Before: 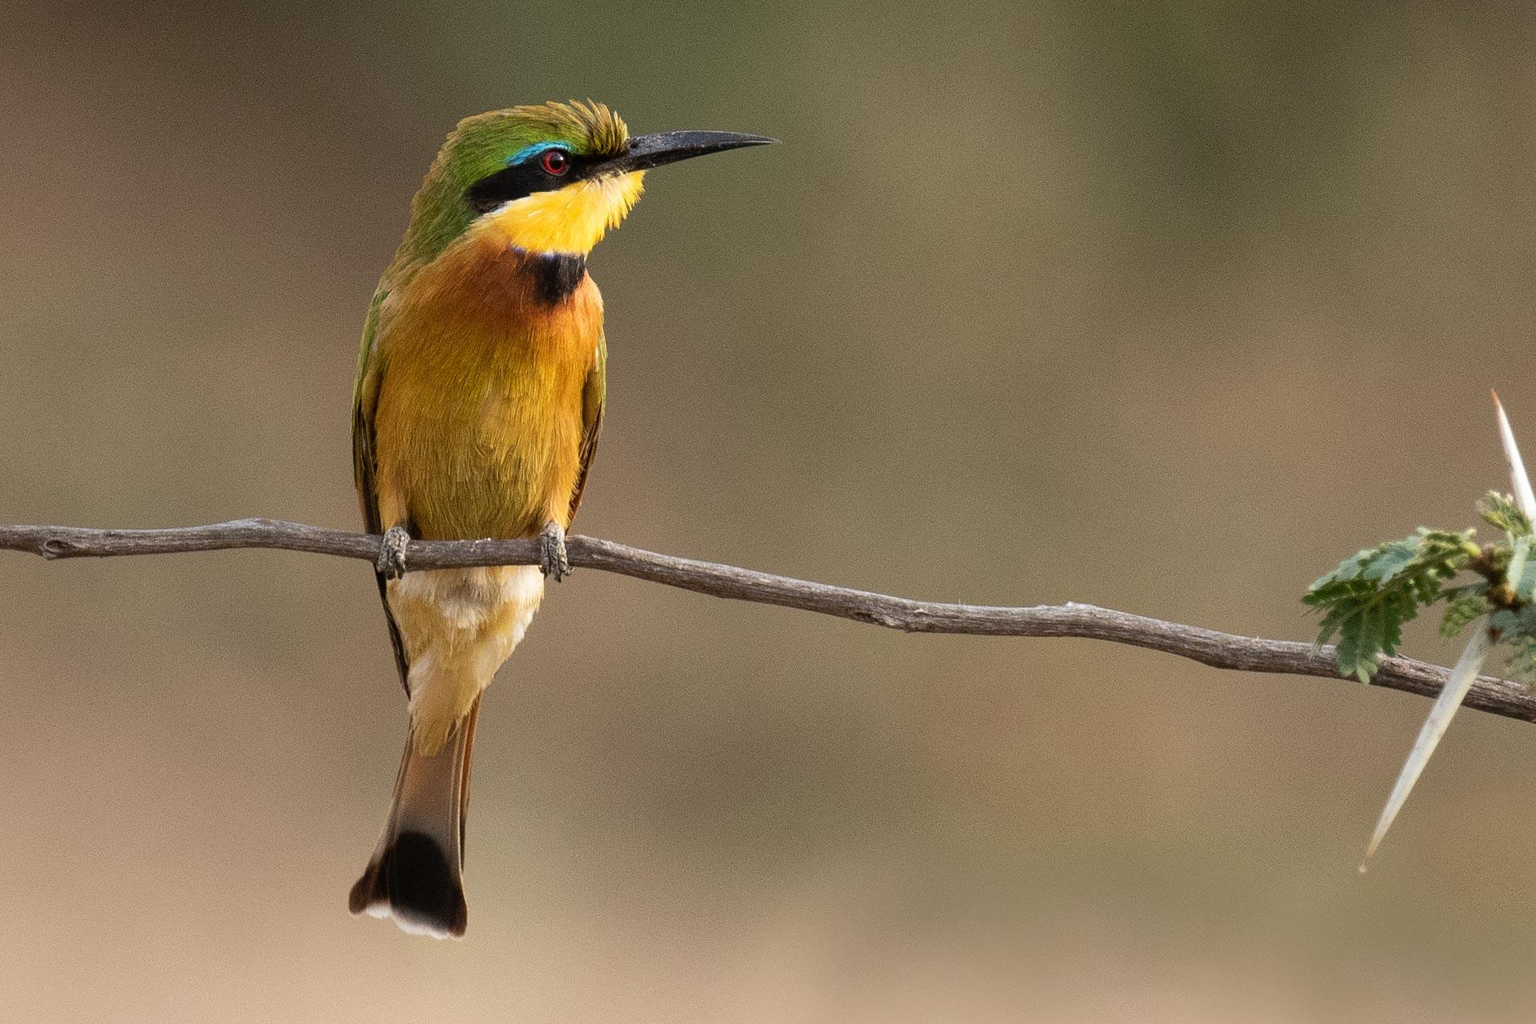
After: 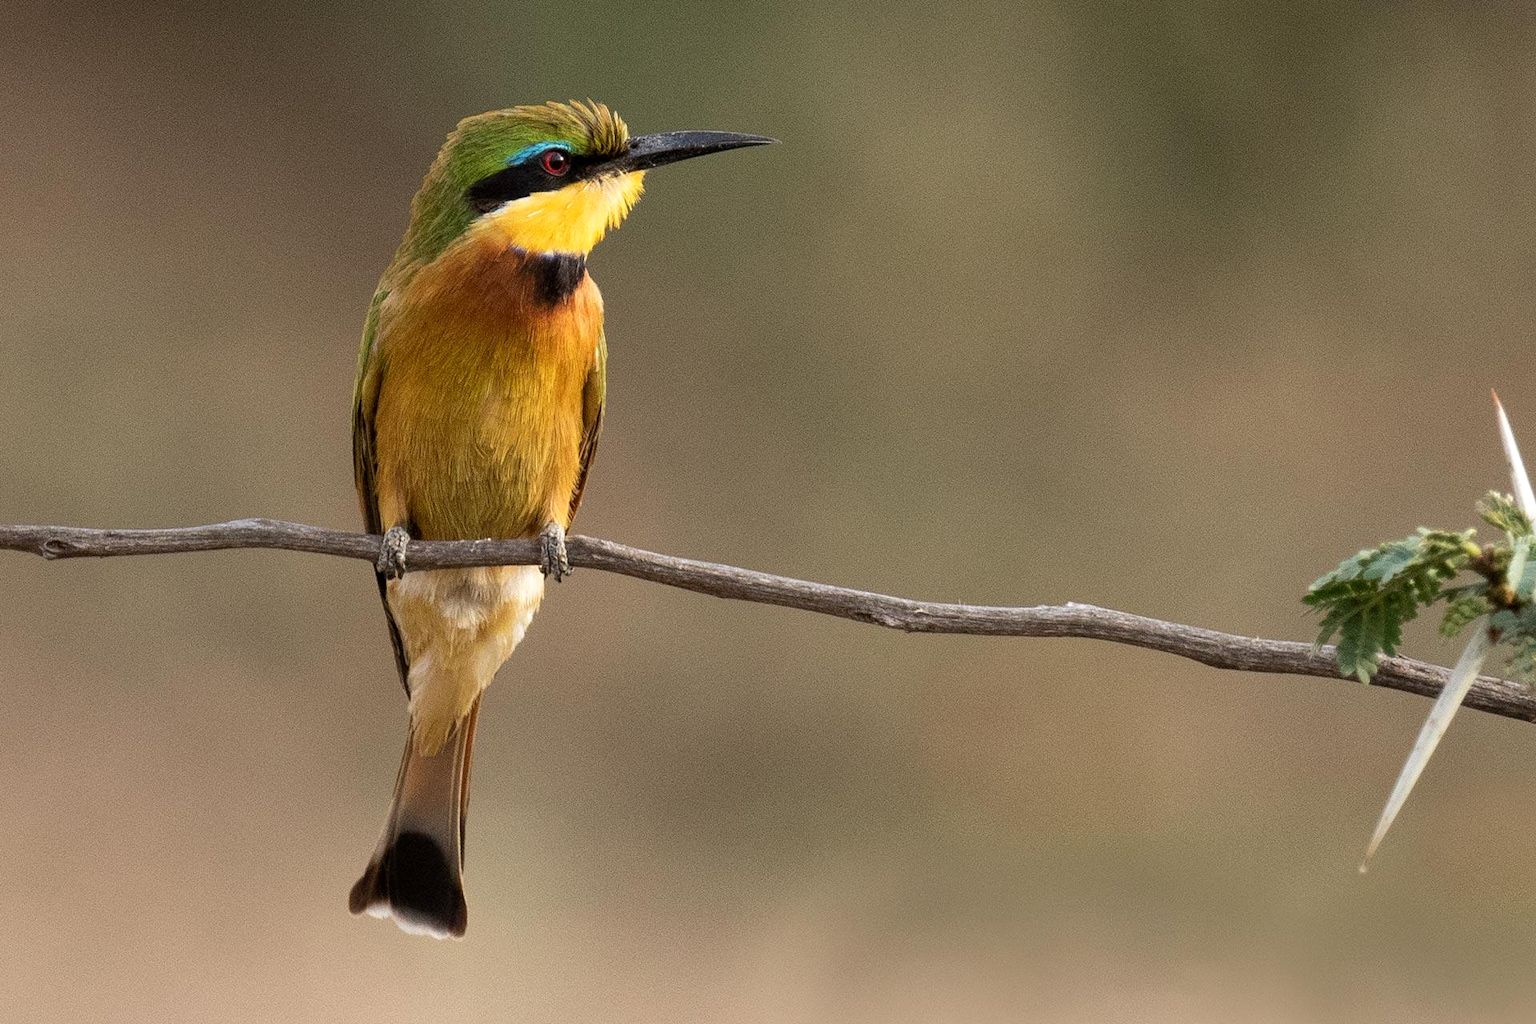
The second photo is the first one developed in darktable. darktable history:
shadows and highlights: shadows 22.25, highlights -49.05, soften with gaussian
local contrast: highlights 107%, shadows 100%, detail 119%, midtone range 0.2
